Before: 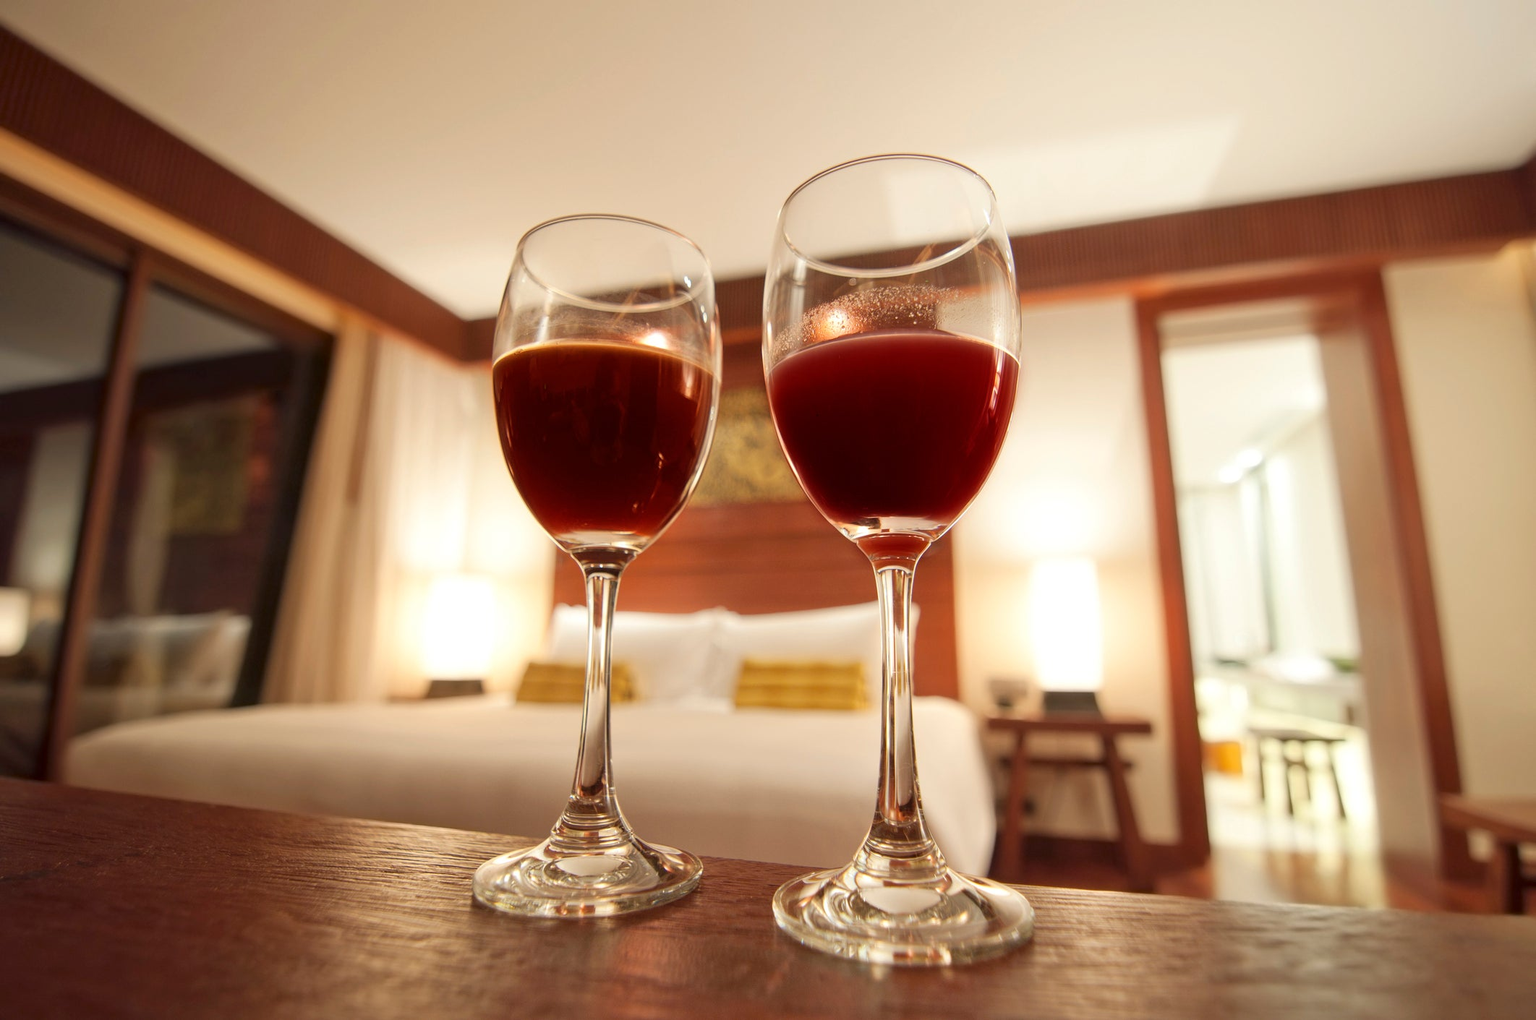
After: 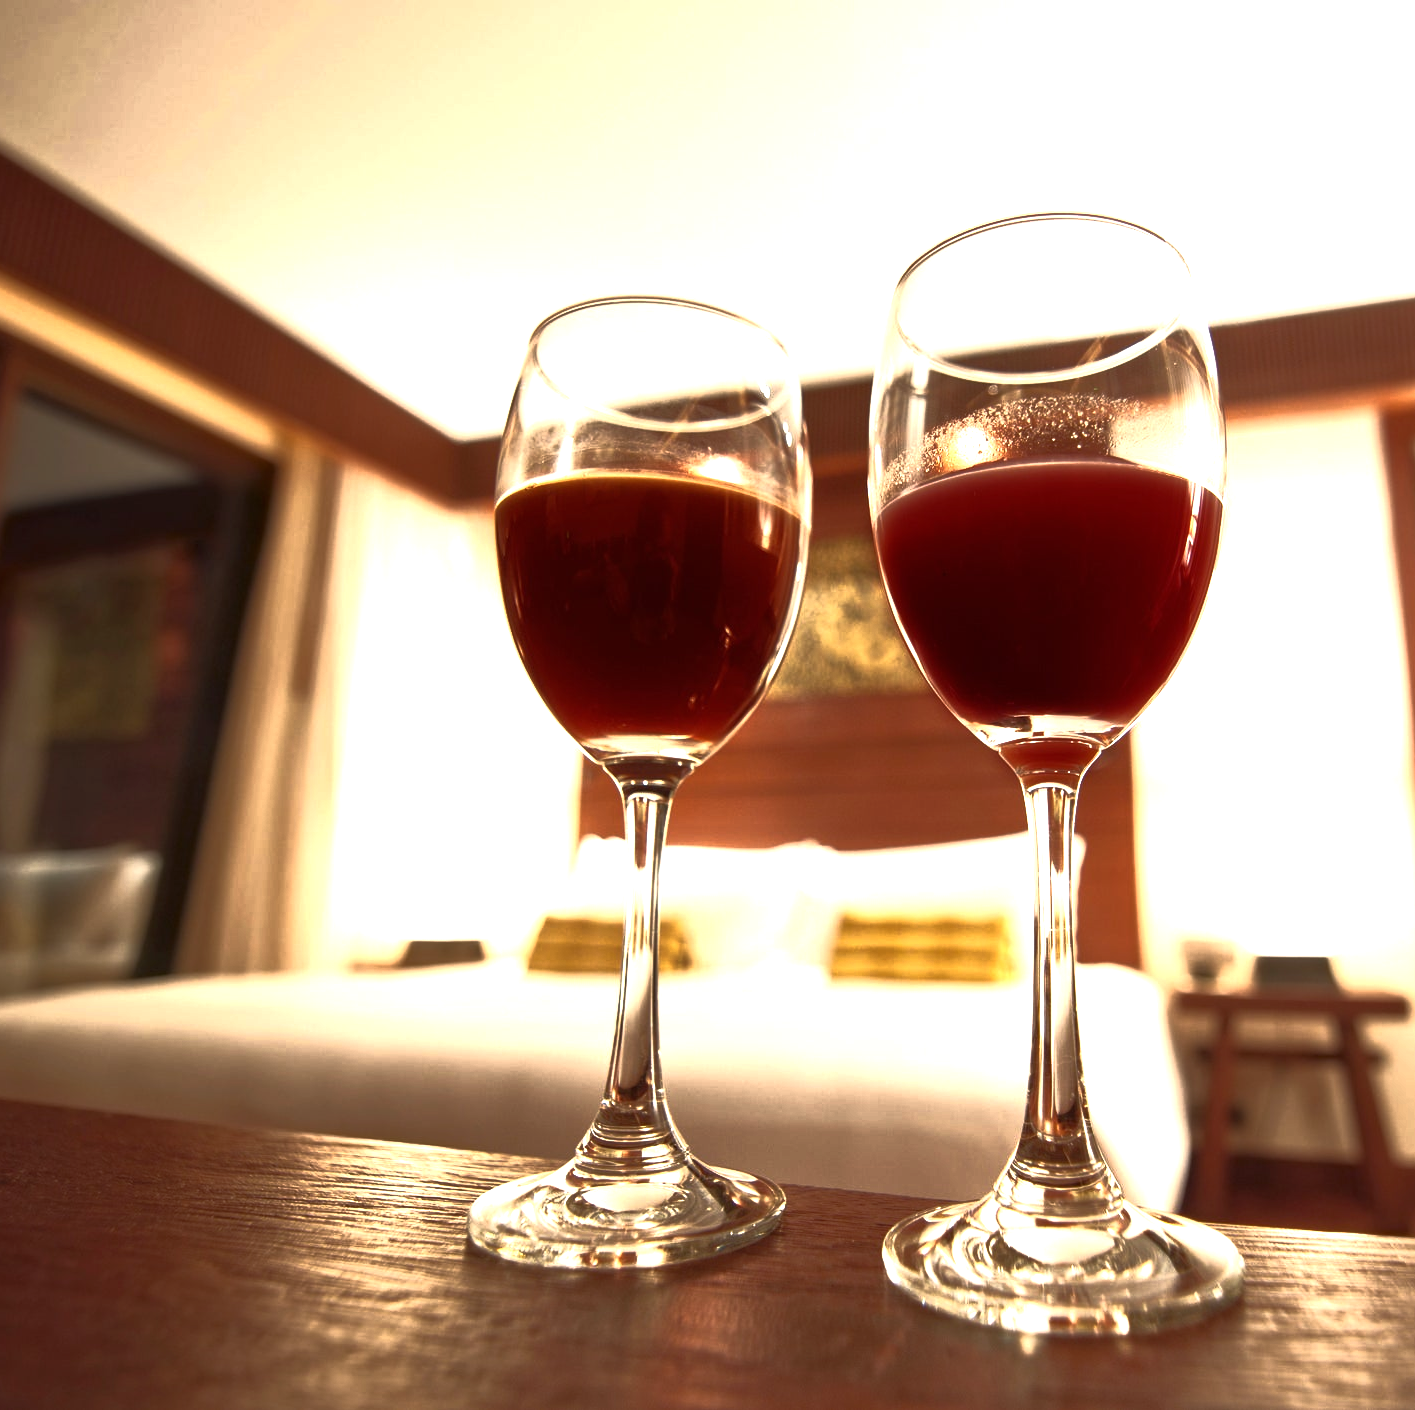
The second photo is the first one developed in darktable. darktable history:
crop and rotate: left 8.786%, right 24.548%
base curve: curves: ch0 [(0, 0) (0.564, 0.291) (0.802, 0.731) (1, 1)]
exposure: black level correction 0, exposure 1.125 EV, compensate exposure bias true, compensate highlight preservation false
